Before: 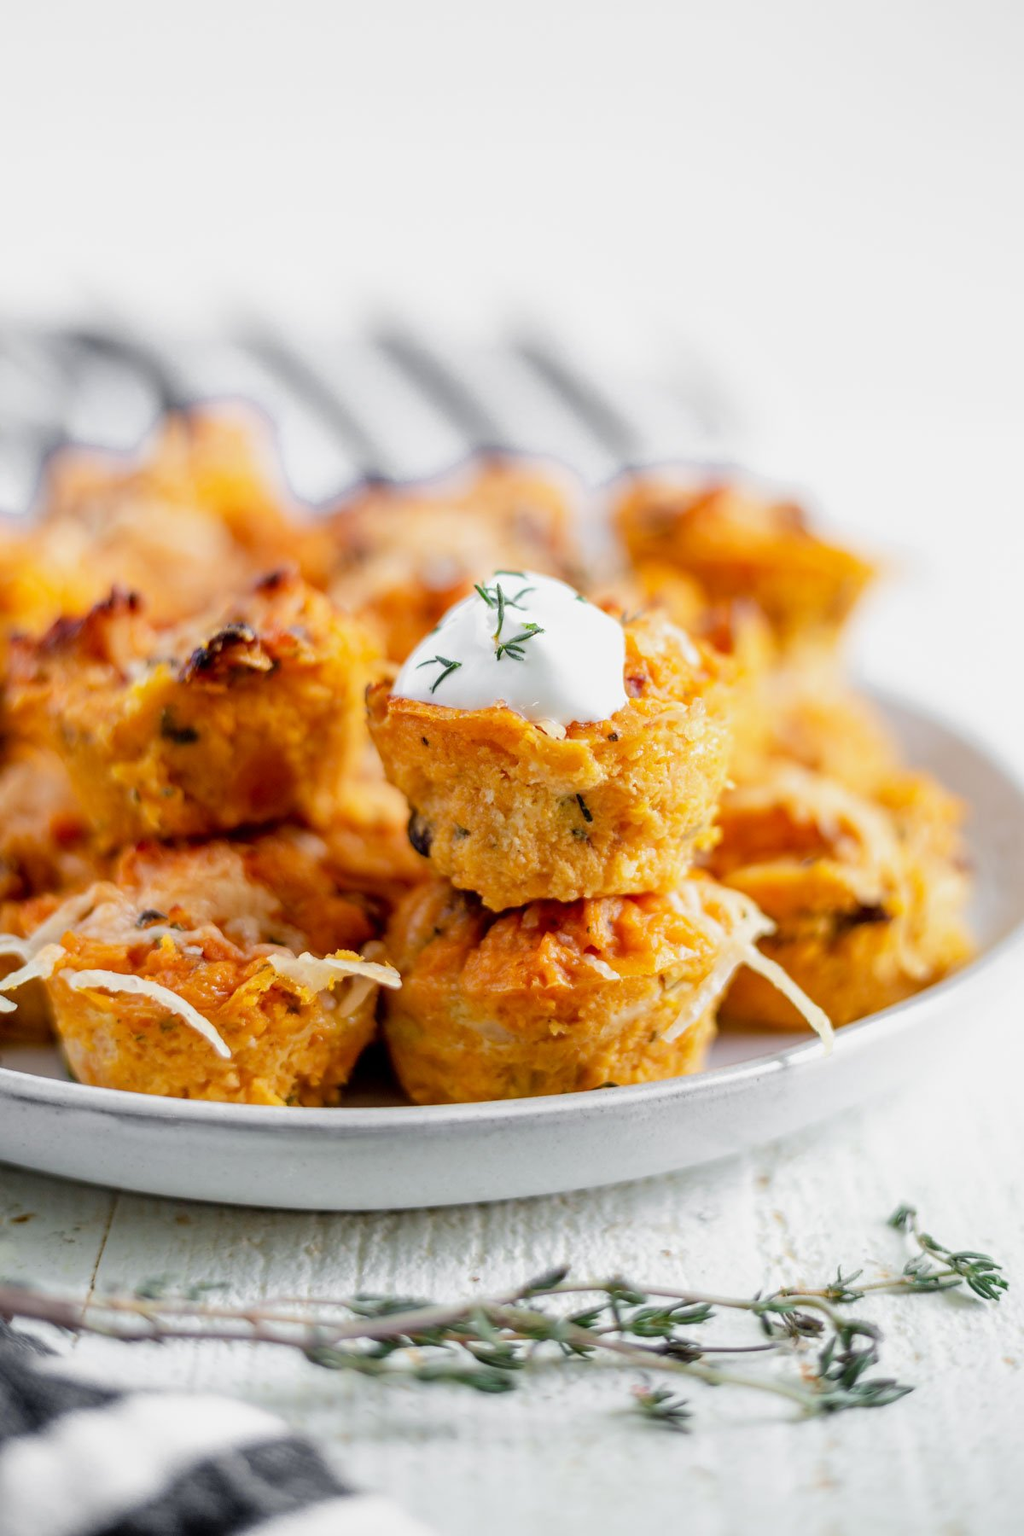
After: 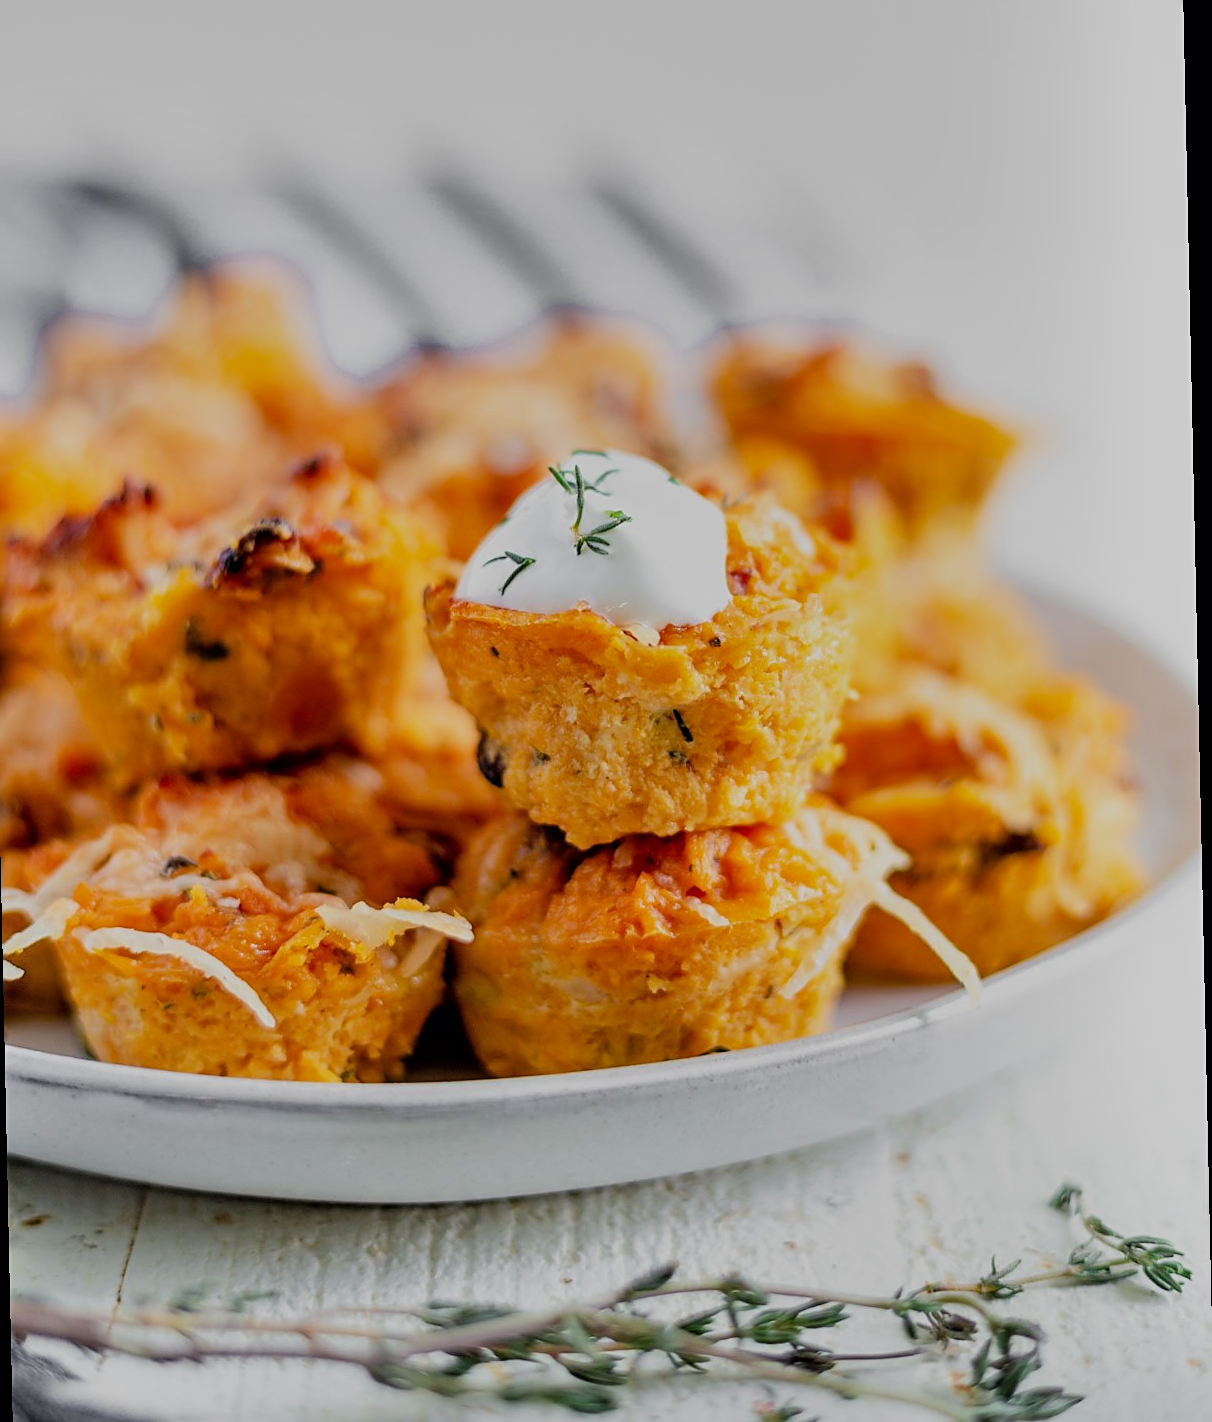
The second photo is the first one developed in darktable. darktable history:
sharpen: on, module defaults
filmic rgb: black relative exposure -7.65 EV, white relative exposure 4.56 EV, hardness 3.61, color science v6 (2022)
rotate and perspective: rotation -1.24°, automatic cropping off
crop and rotate: left 1.814%, top 12.818%, right 0.25%, bottom 9.225%
shadows and highlights: shadows 43.71, white point adjustment -1.46, soften with gaussian
